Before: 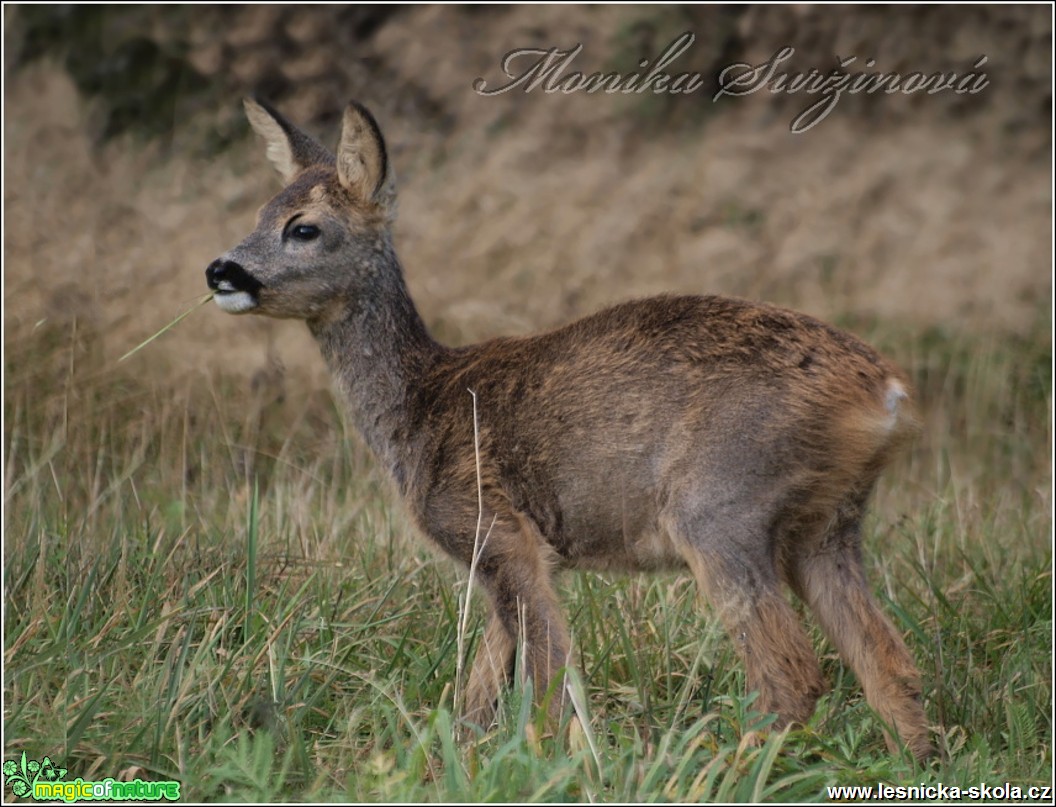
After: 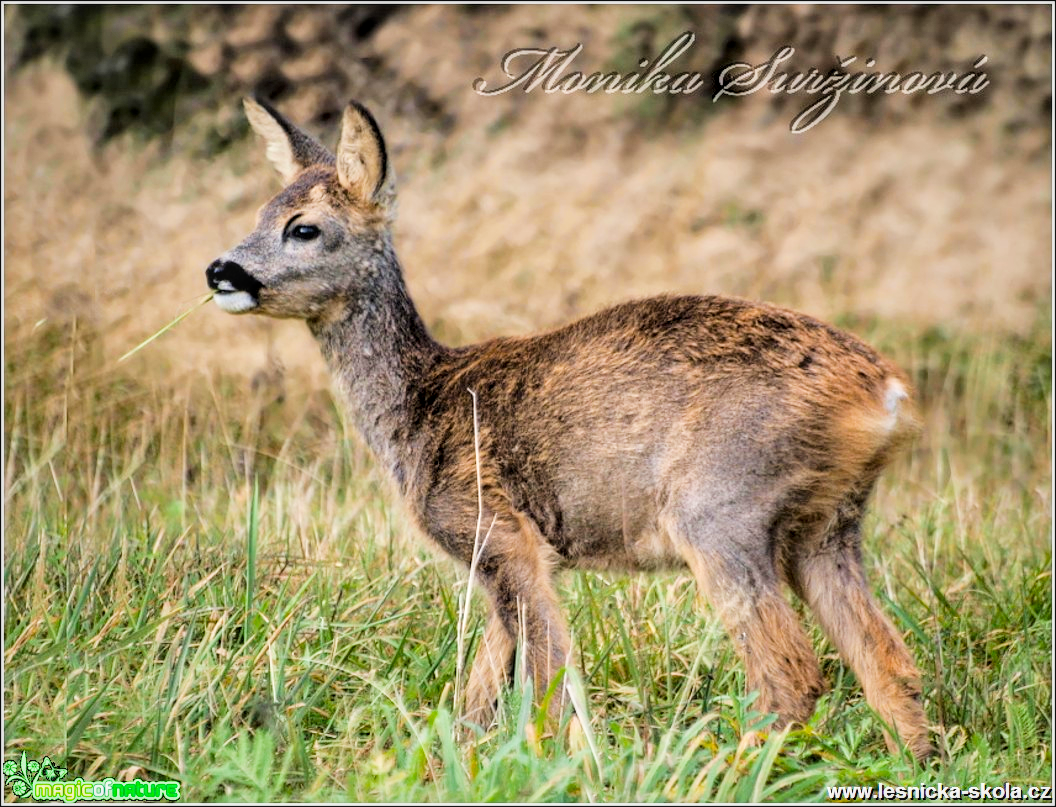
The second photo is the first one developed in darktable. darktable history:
local contrast: on, module defaults
filmic rgb: black relative exposure -5 EV, hardness 2.88, contrast 1.3, highlights saturation mix -30%
exposure: black level correction 0, exposure 1.4 EV, compensate highlight preservation false
color balance rgb: perceptual saturation grading › global saturation 30%, global vibrance 20%
